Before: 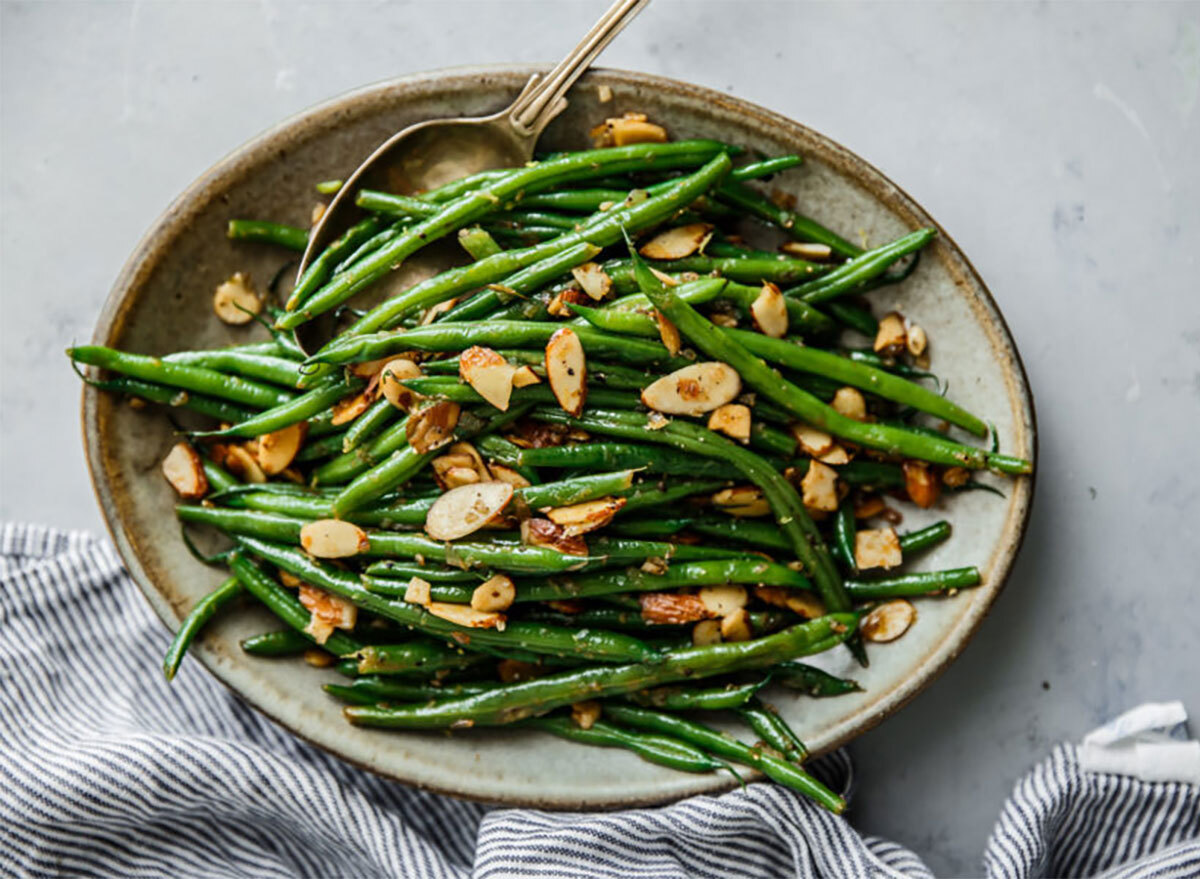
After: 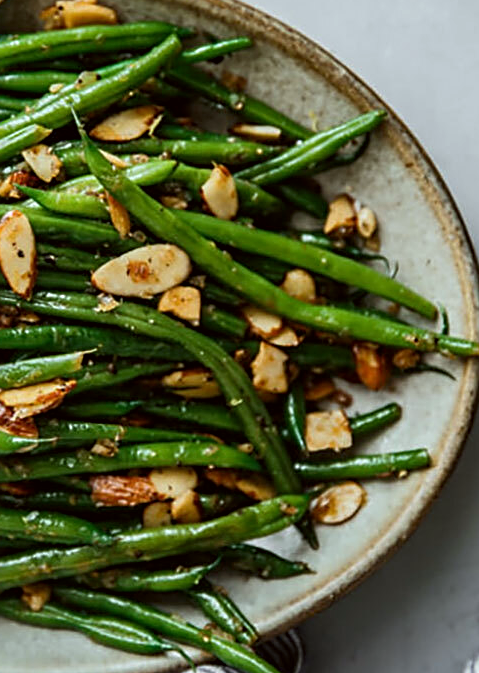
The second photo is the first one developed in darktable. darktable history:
crop: left 45.851%, top 13.448%, right 14.189%, bottom 9.988%
sharpen: on, module defaults
color correction: highlights a* -2.93, highlights b* -2.67, shadows a* 2.04, shadows b* 3.04
base curve: curves: ch0 [(0, 0) (0.303, 0.277) (1, 1)]
